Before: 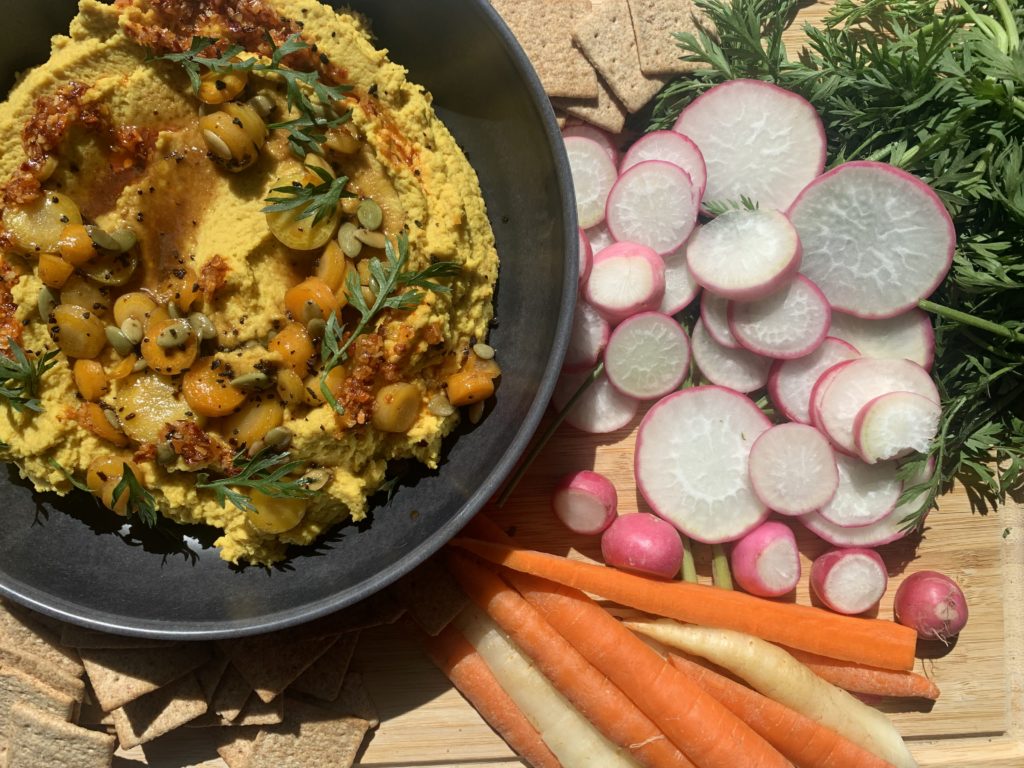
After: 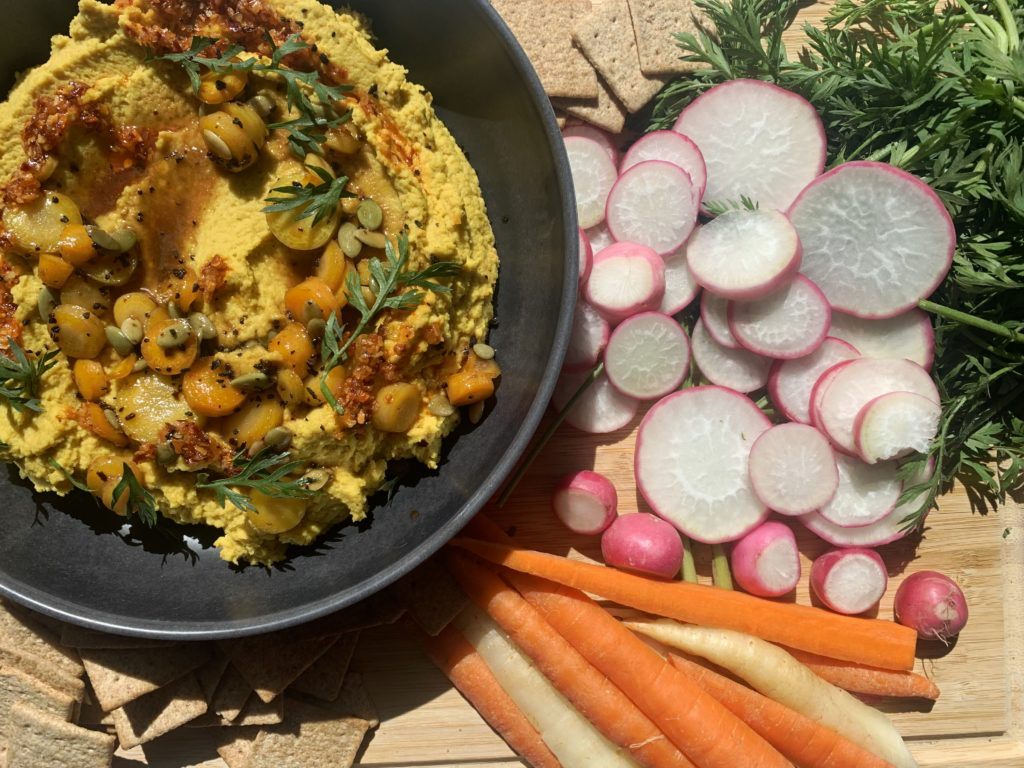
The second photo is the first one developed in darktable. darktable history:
tone curve: curves: ch0 [(0, 0) (0.003, 0.003) (0.011, 0.011) (0.025, 0.025) (0.044, 0.044) (0.069, 0.069) (0.1, 0.099) (0.136, 0.135) (0.177, 0.177) (0.224, 0.224) (0.277, 0.276) (0.335, 0.334) (0.399, 0.398) (0.468, 0.467) (0.543, 0.565) (0.623, 0.641) (0.709, 0.723) (0.801, 0.81) (0.898, 0.902) (1, 1)], preserve colors none
